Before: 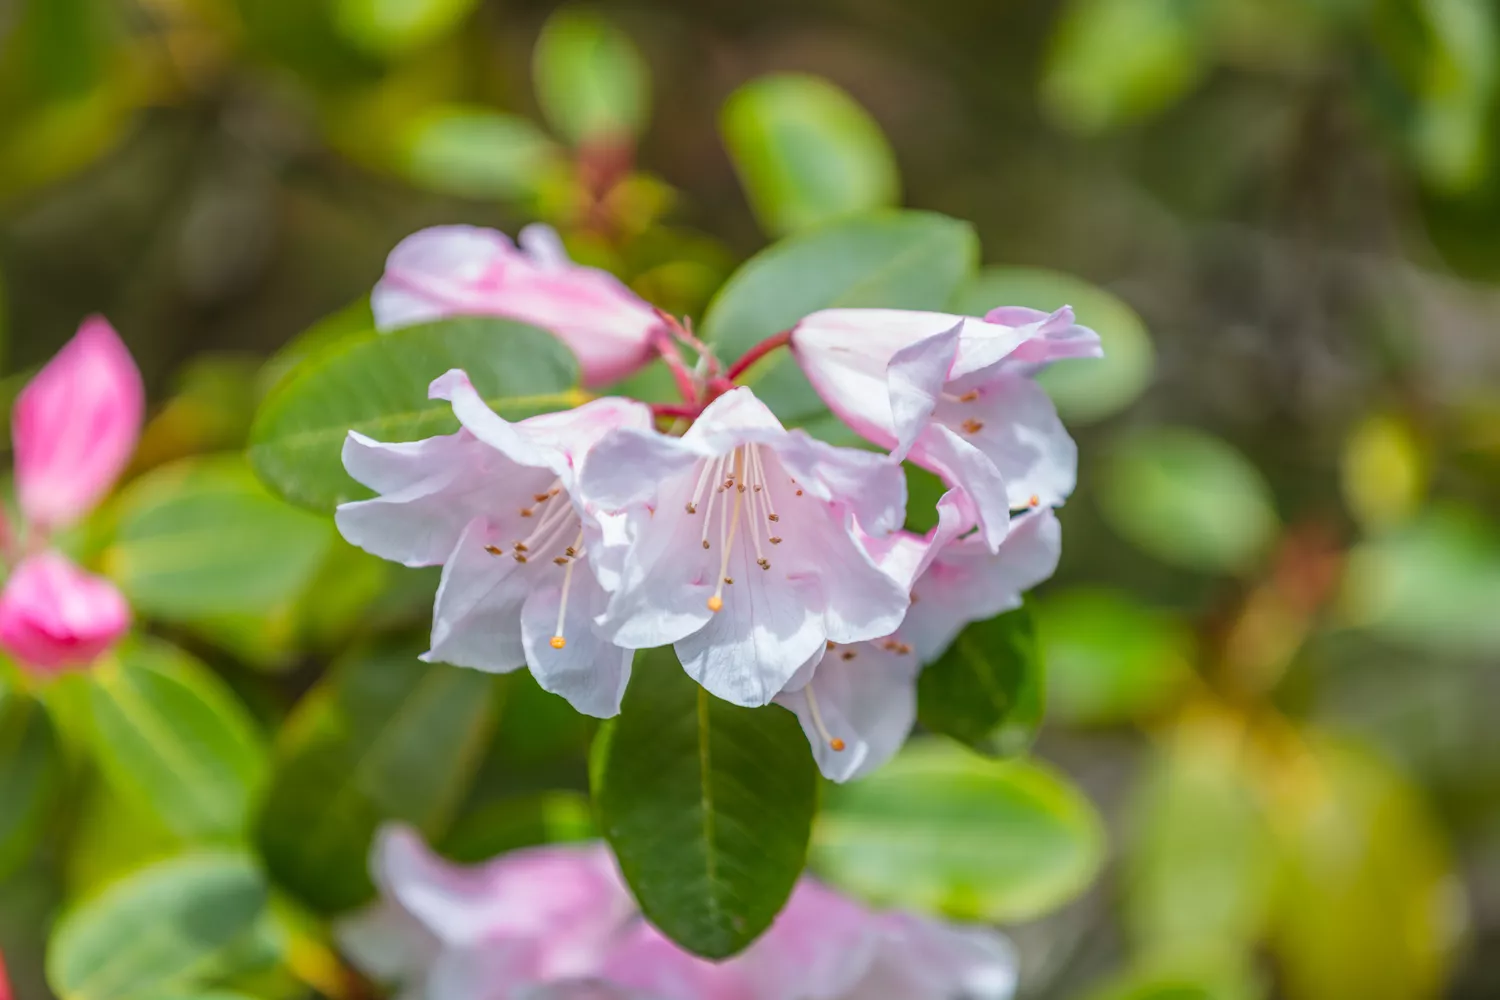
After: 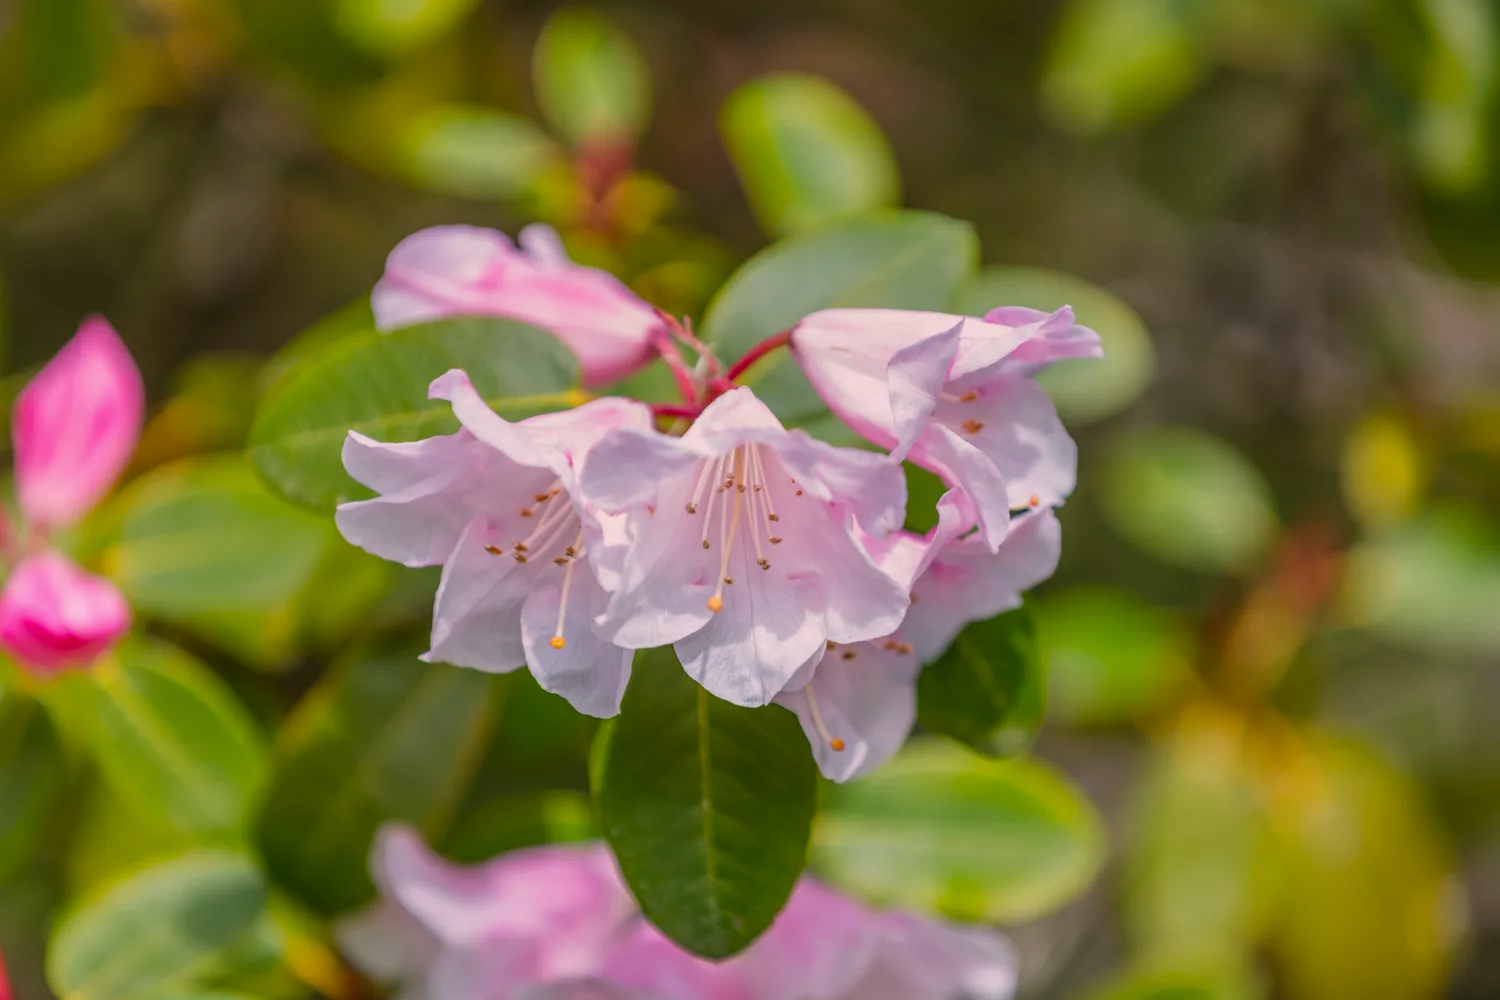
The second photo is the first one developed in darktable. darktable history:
color correction: highlights a* 12.23, highlights b* 5.41
shadows and highlights: radius 121.13, shadows 21.4, white point adjustment -9.72, highlights -14.39, soften with gaussian
